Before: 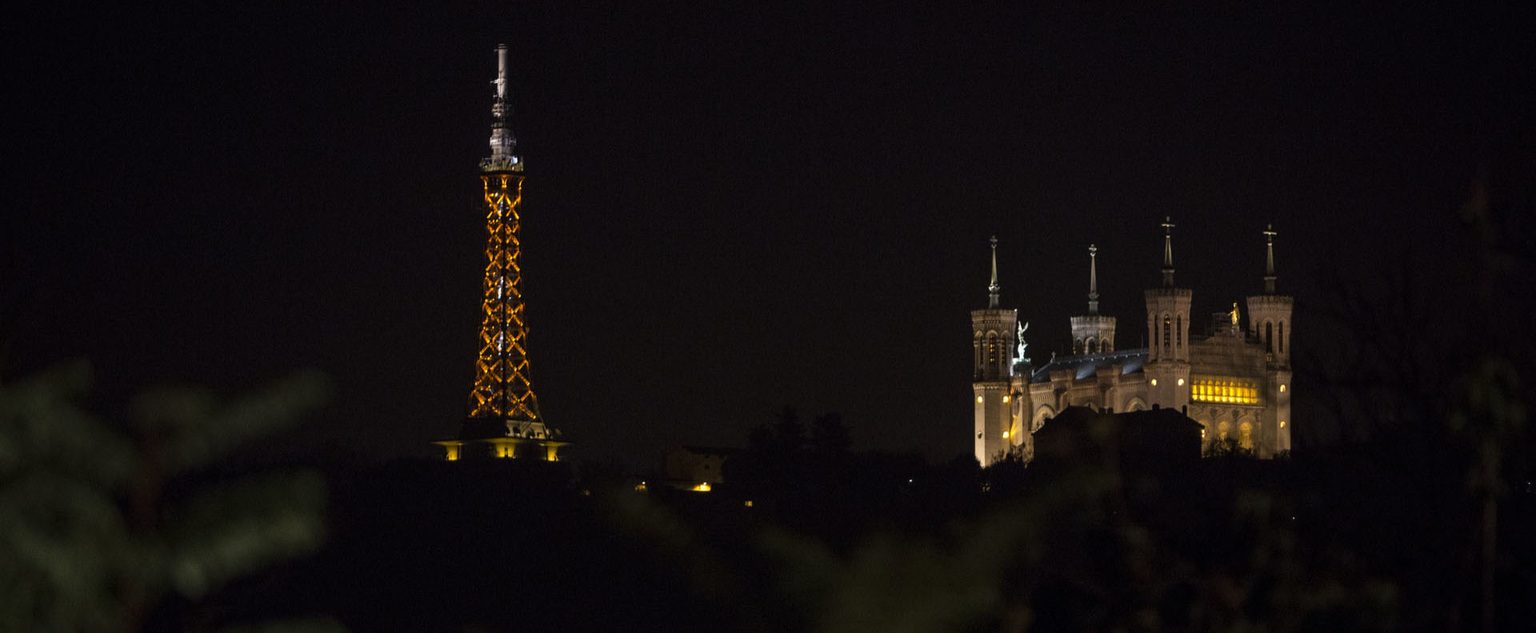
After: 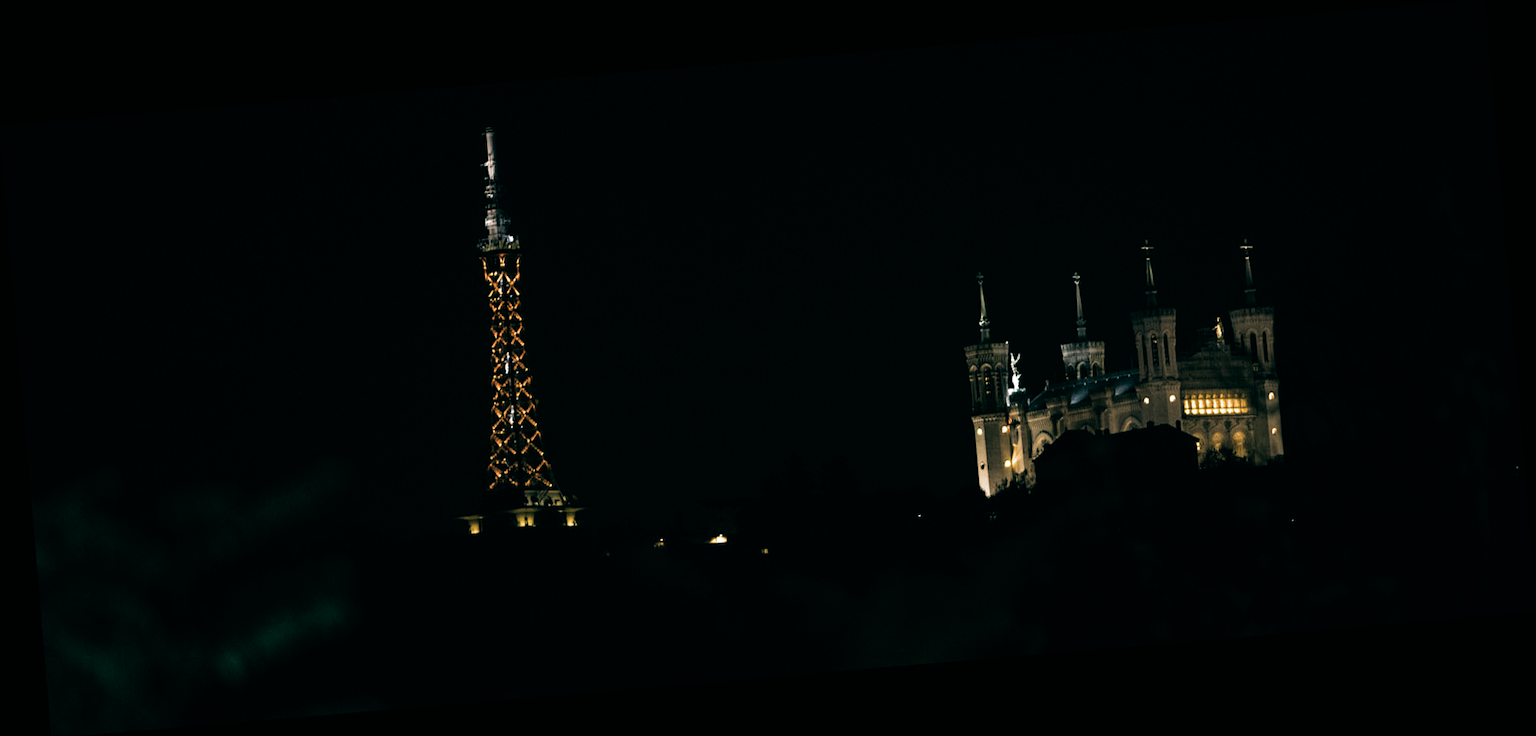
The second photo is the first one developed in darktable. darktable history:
filmic rgb: black relative exposure -8.2 EV, white relative exposure 2.2 EV, threshold 3 EV, hardness 7.11, latitude 75%, contrast 1.325, highlights saturation mix -2%, shadows ↔ highlights balance 30%, preserve chrominance RGB euclidean norm, color science v5 (2021), contrast in shadows safe, contrast in highlights safe, enable highlight reconstruction true
rotate and perspective: rotation -4.86°, automatic cropping off
levels: mode automatic
color balance: lift [1.005, 0.99, 1.007, 1.01], gamma [1, 0.979, 1.011, 1.021], gain [0.923, 1.098, 1.025, 0.902], input saturation 90.45%, contrast 7.73%, output saturation 105.91%
